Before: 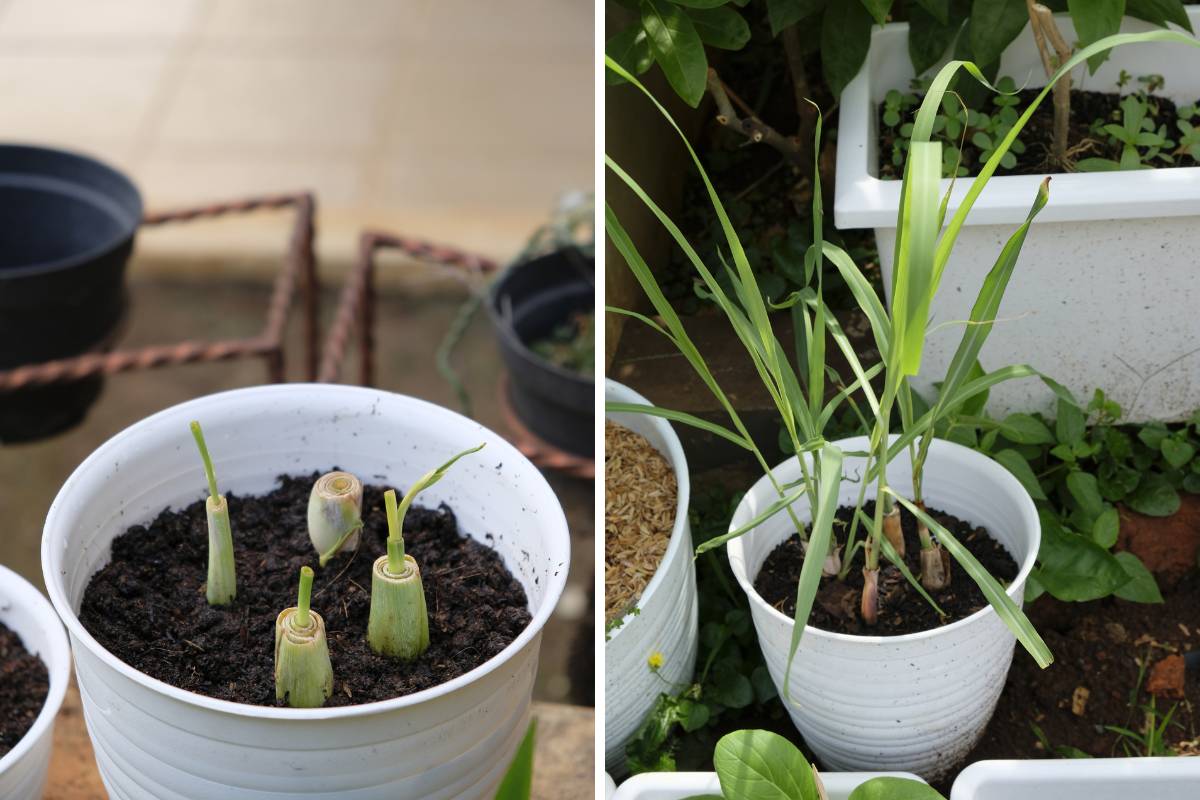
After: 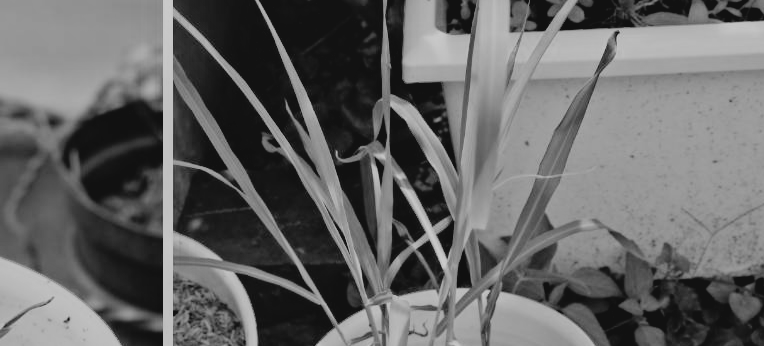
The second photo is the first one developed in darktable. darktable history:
contrast brightness saturation: contrast -0.1, saturation -0.1
filmic rgb: black relative exposure -7.65 EV, white relative exposure 4.56 EV, hardness 3.61, color science v6 (2022)
contrast equalizer: y [[0.511, 0.558, 0.631, 0.632, 0.559, 0.512], [0.5 ×6], [0.507, 0.559, 0.627, 0.644, 0.647, 0.647], [0 ×6], [0 ×6]]
crop: left 36.005%, top 18.293%, right 0.31%, bottom 38.444%
monochrome: a 14.95, b -89.96
shadows and highlights: shadows 37.27, highlights -28.18, soften with gaussian
